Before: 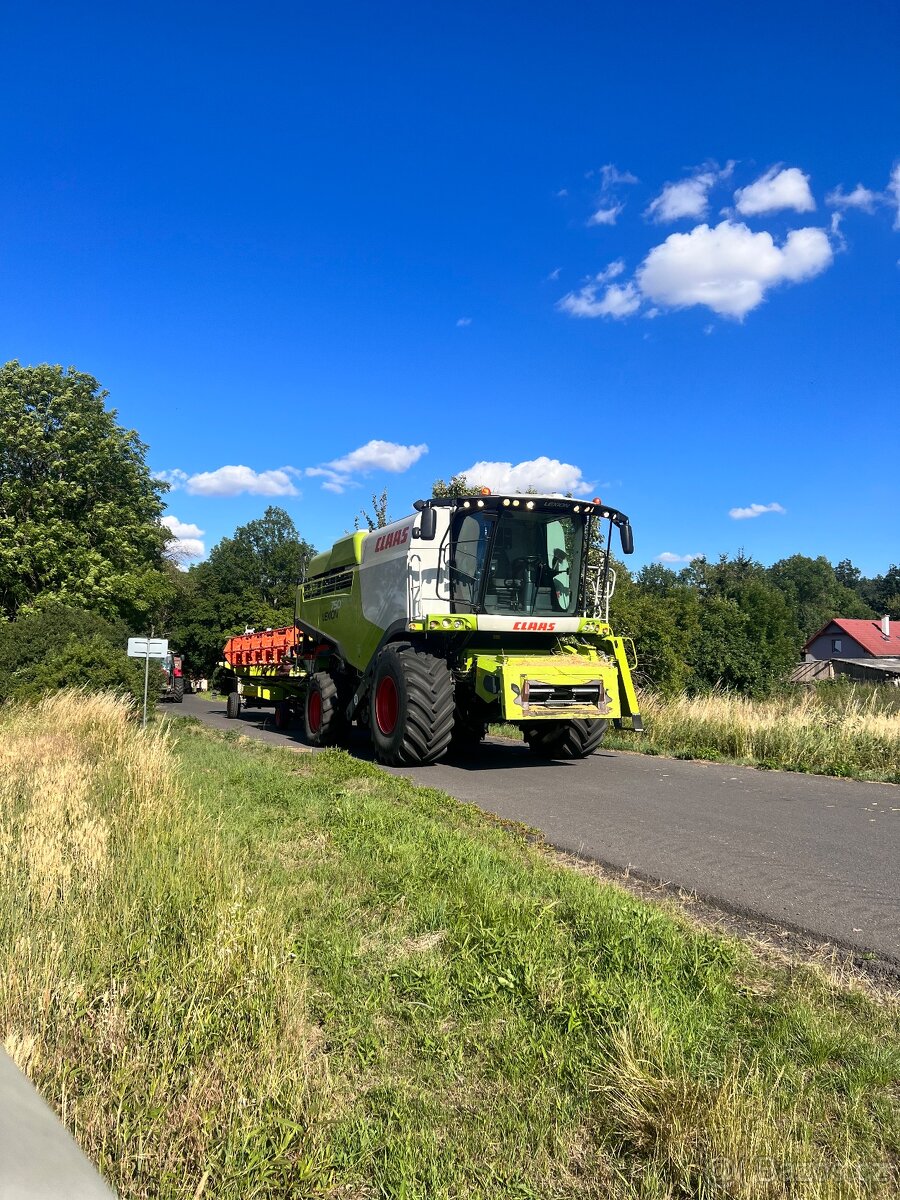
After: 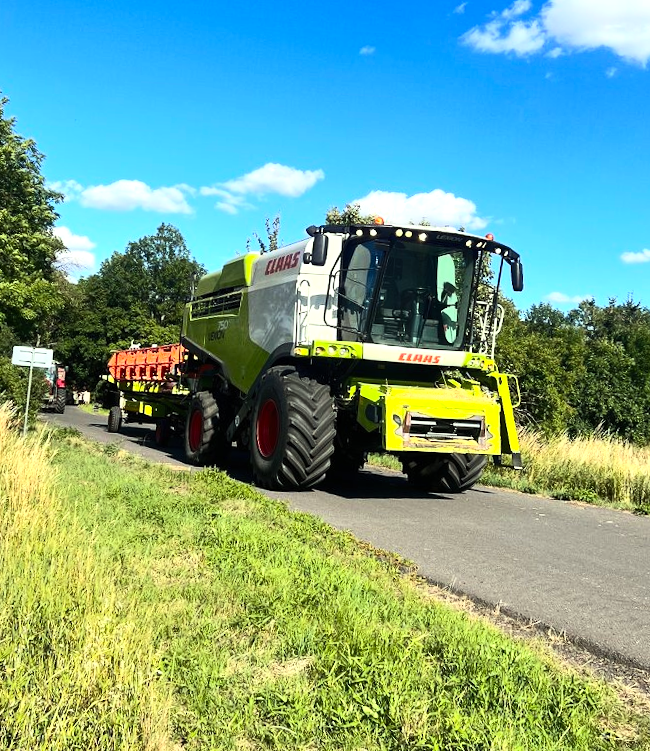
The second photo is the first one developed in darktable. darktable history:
crop and rotate: angle -3.37°, left 9.79%, top 20.73%, right 12.42%, bottom 11.82%
contrast brightness saturation: contrast 0.2, brightness 0.16, saturation 0.22
tone equalizer: -8 EV -0.417 EV, -7 EV -0.389 EV, -6 EV -0.333 EV, -5 EV -0.222 EV, -3 EV 0.222 EV, -2 EV 0.333 EV, -1 EV 0.389 EV, +0 EV 0.417 EV, edges refinement/feathering 500, mask exposure compensation -1.57 EV, preserve details no
tone curve: curves: ch0 [(0, 0) (0.08, 0.069) (0.4, 0.391) (0.6, 0.609) (0.92, 0.93) (1, 1)], color space Lab, independent channels, preserve colors none
color correction: highlights a* -4.73, highlights b* 5.06, saturation 0.97
